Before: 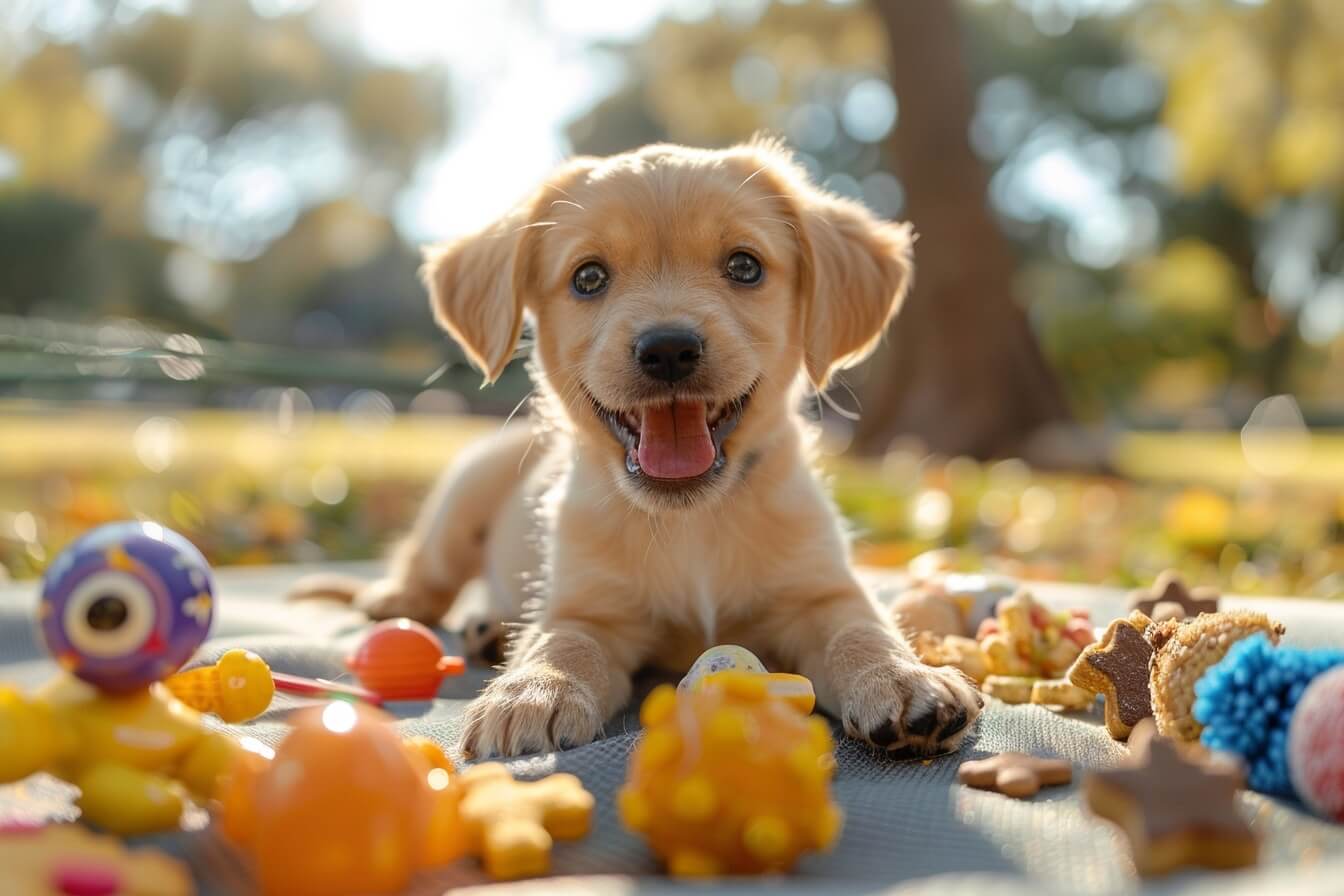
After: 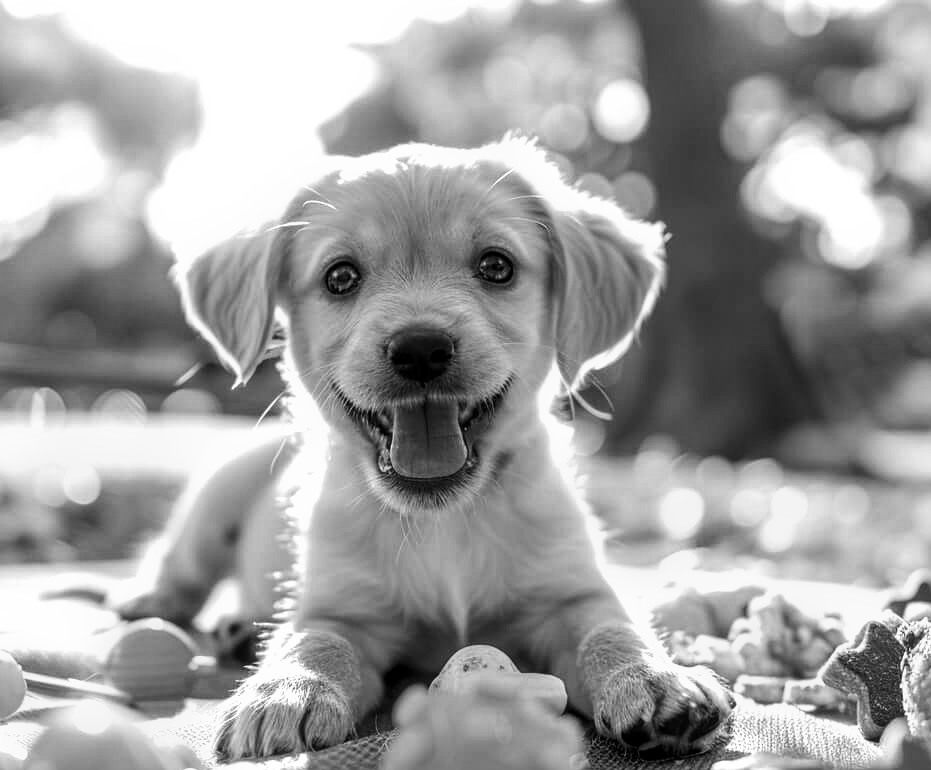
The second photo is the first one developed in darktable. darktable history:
monochrome: size 1
crop: left 18.479%, right 12.2%, bottom 13.971%
local contrast: detail 130%
velvia: on, module defaults
tone equalizer: -8 EV -0.75 EV, -7 EV -0.7 EV, -6 EV -0.6 EV, -5 EV -0.4 EV, -3 EV 0.4 EV, -2 EV 0.6 EV, -1 EV 0.7 EV, +0 EV 0.75 EV, edges refinement/feathering 500, mask exposure compensation -1.57 EV, preserve details no
